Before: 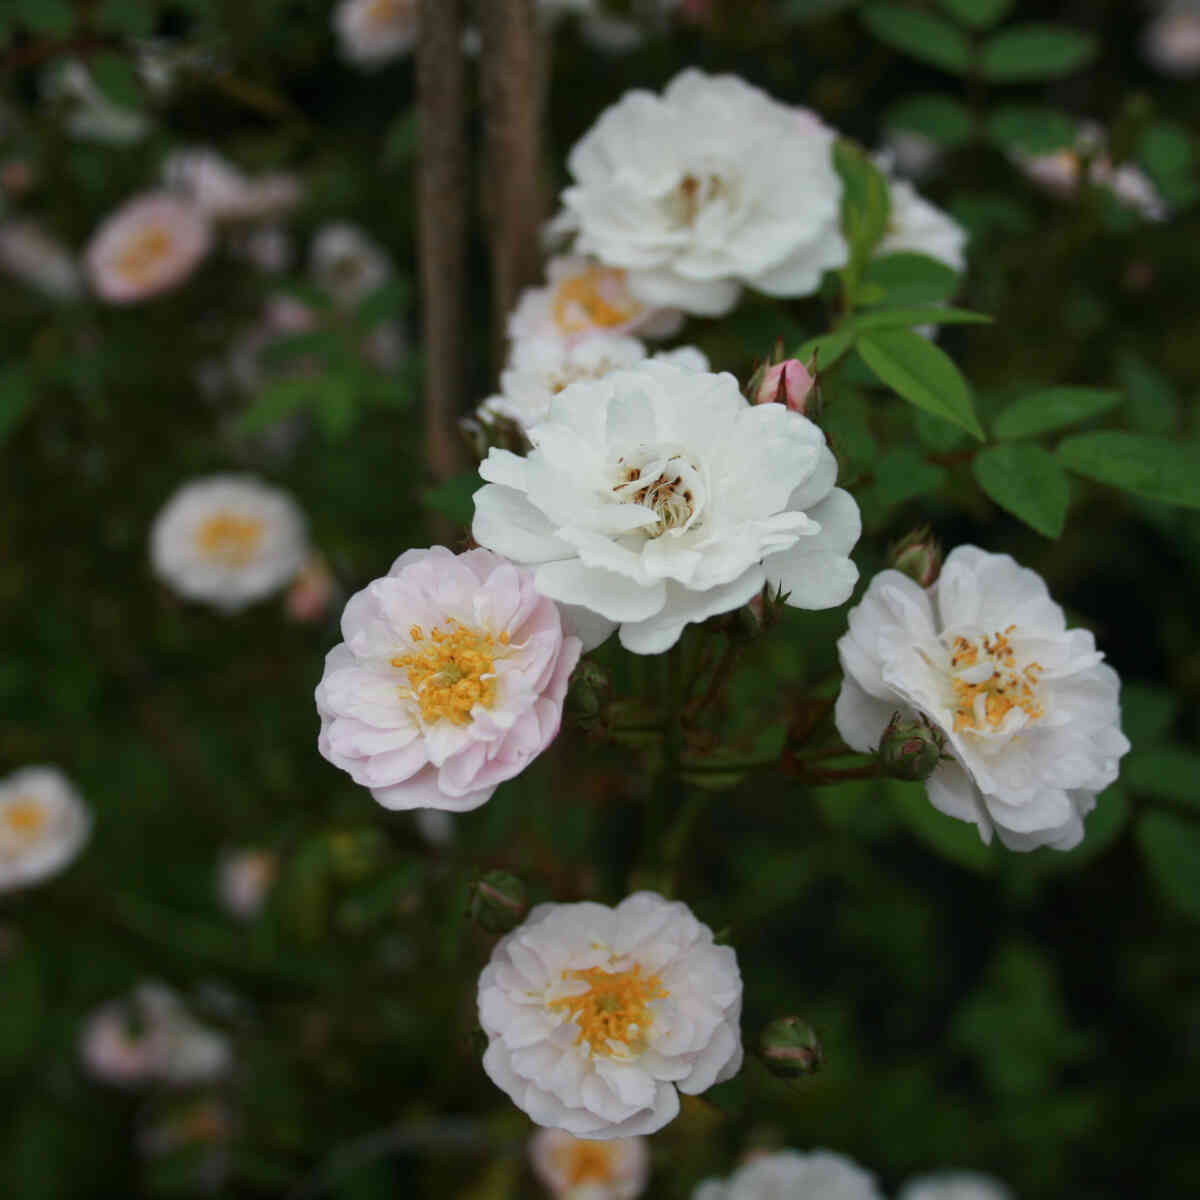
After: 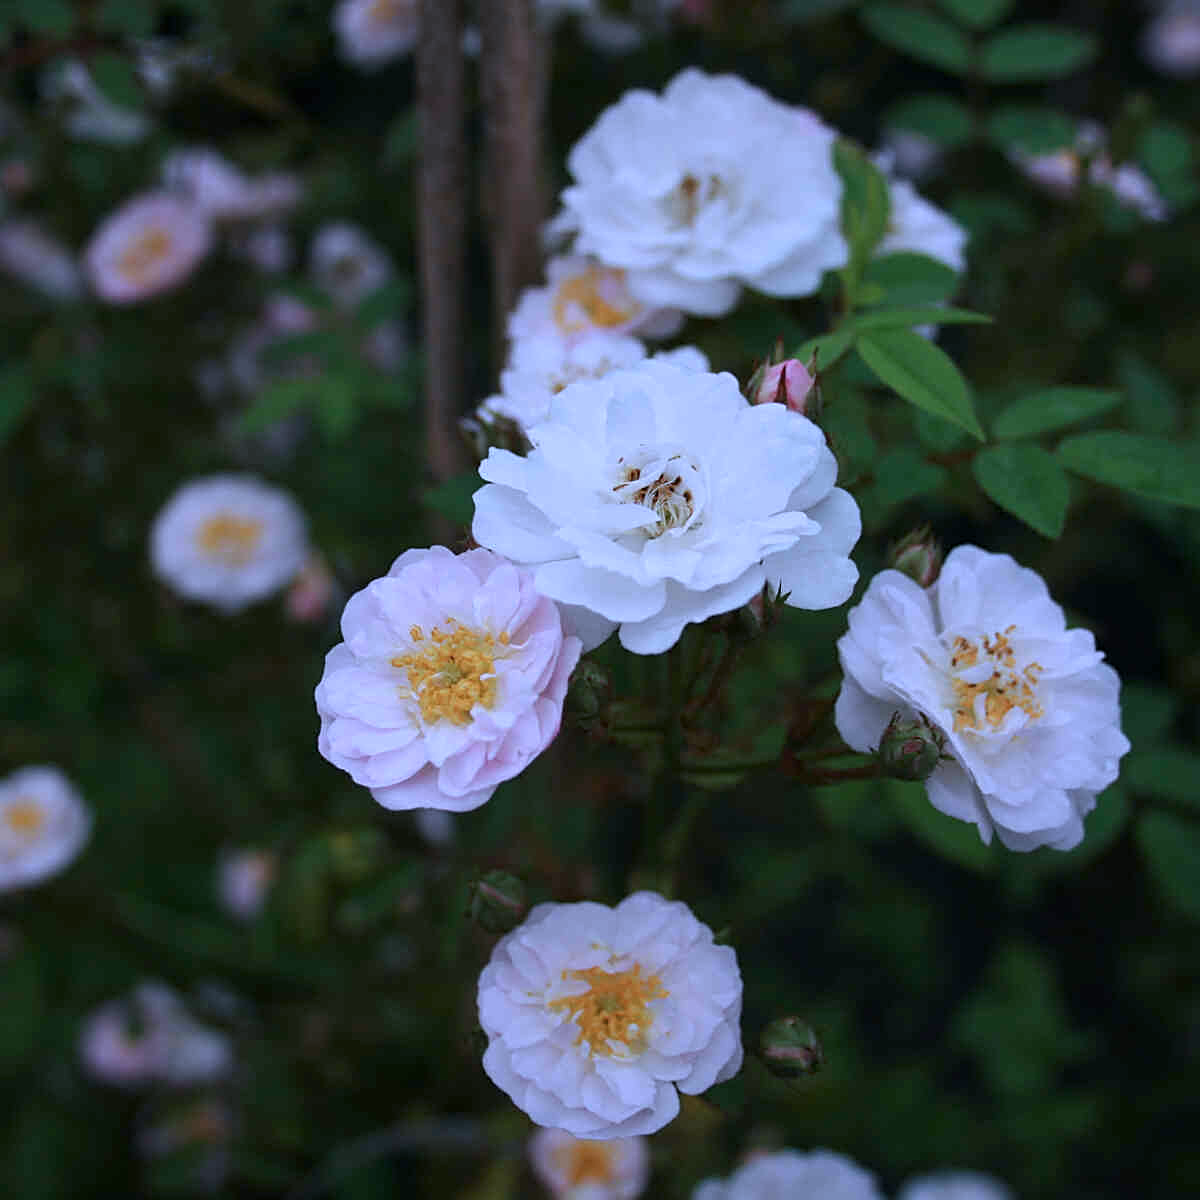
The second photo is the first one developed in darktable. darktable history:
sharpen: on, module defaults
white balance: red 0.967, blue 1.119, emerald 0.756
color calibration: illuminant as shot in camera, x 0.379, y 0.396, temperature 4138.76 K
